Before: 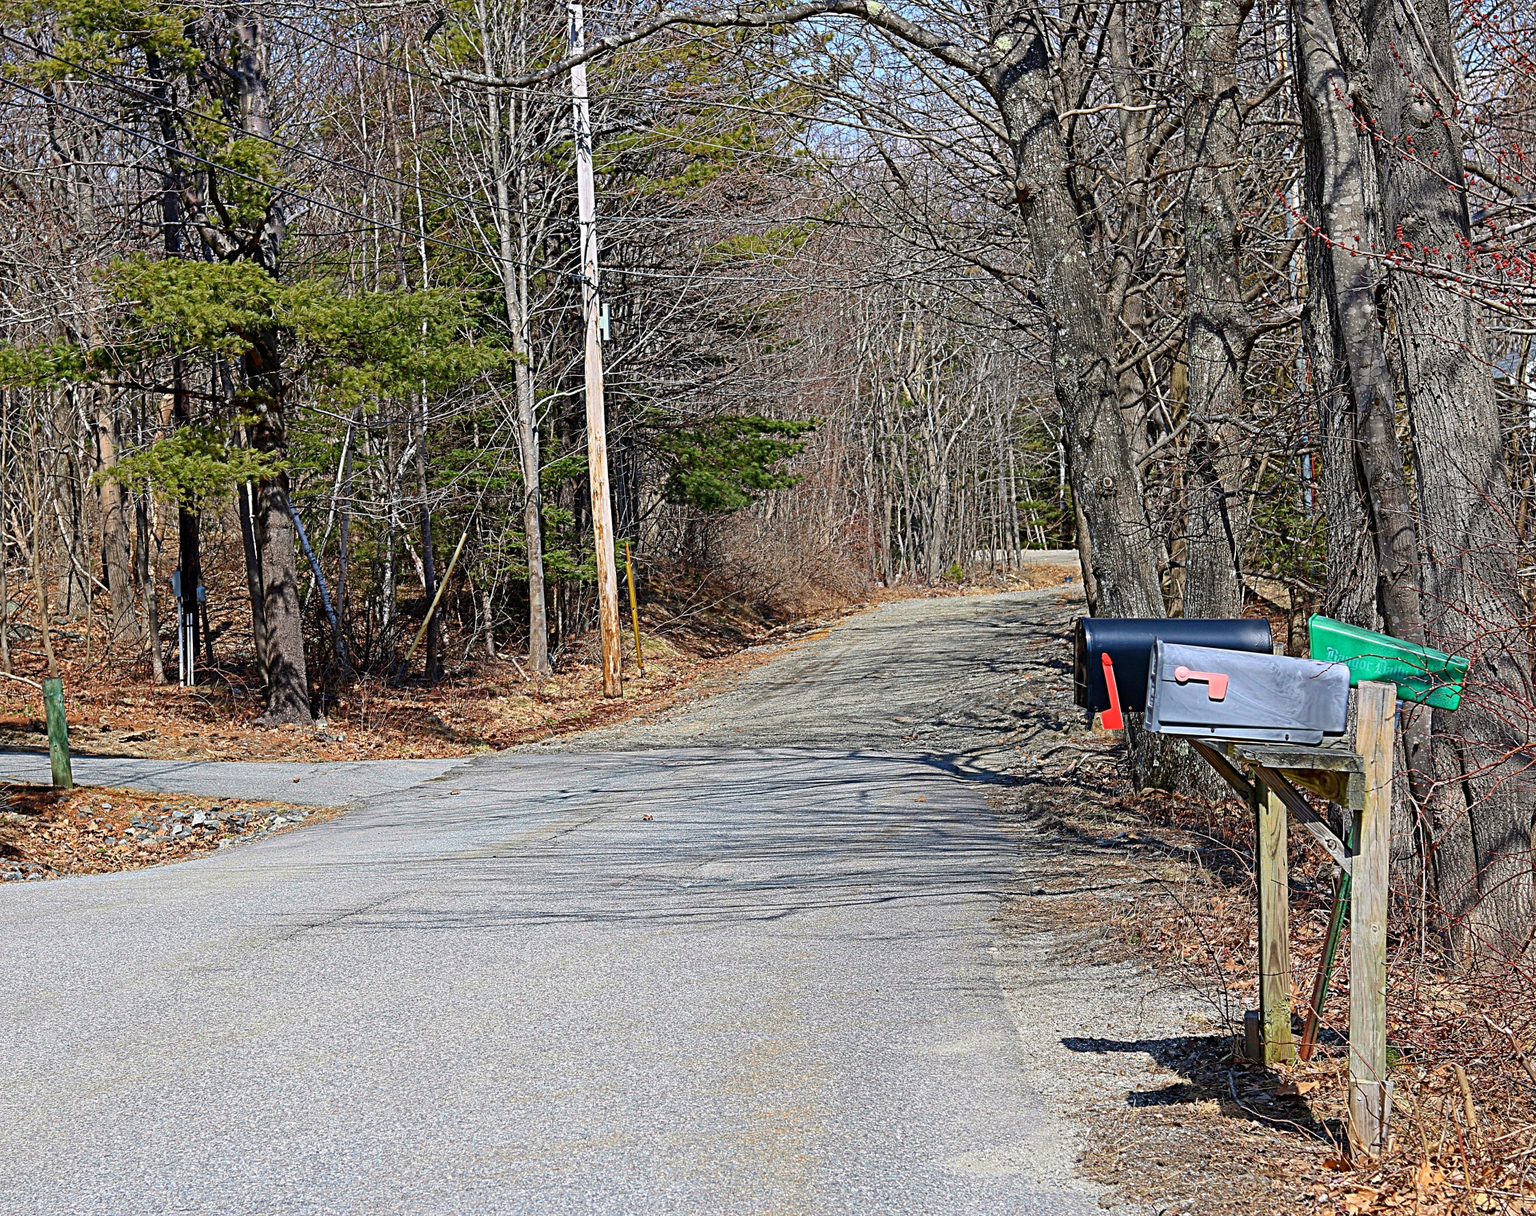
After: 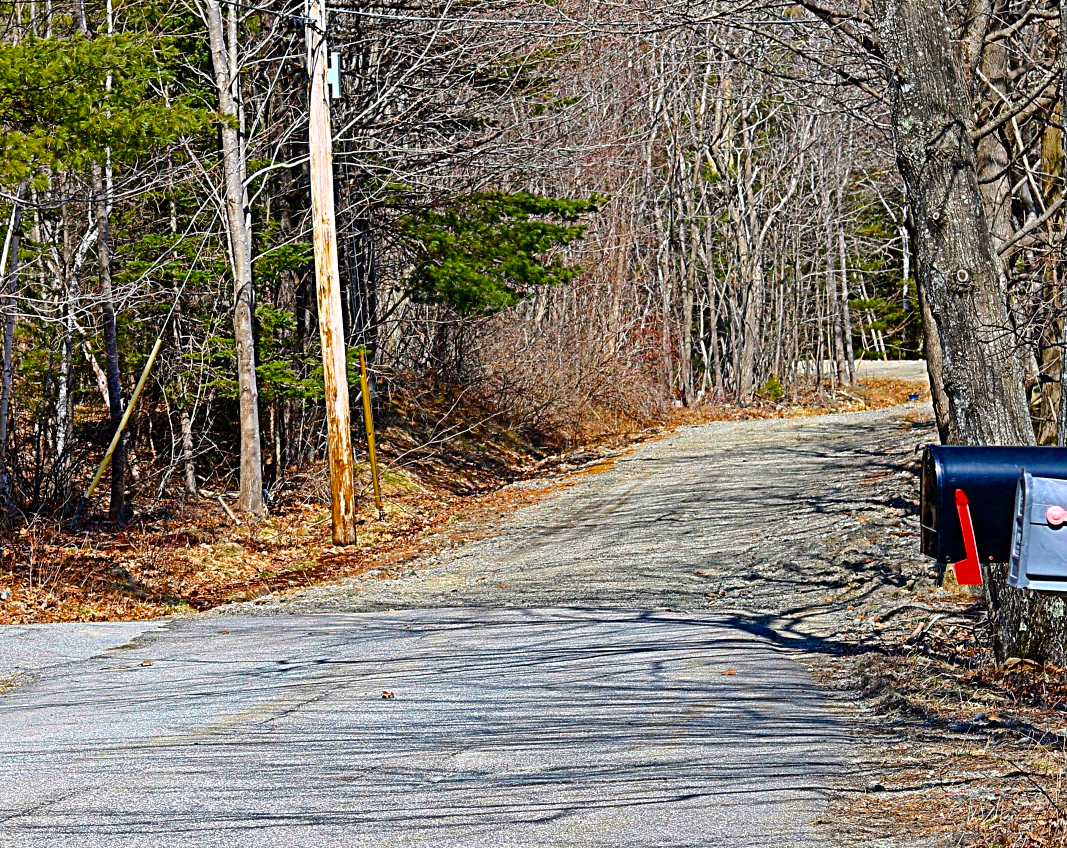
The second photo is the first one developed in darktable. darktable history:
color zones: curves: ch0 [(0, 0.5) (0.143, 0.5) (0.286, 0.5) (0.429, 0.5) (0.571, 0.5) (0.714, 0.476) (0.857, 0.5) (1, 0.5)]; ch2 [(0, 0.5) (0.143, 0.5) (0.286, 0.5) (0.429, 0.5) (0.571, 0.5) (0.714, 0.487) (0.857, 0.5) (1, 0.5)]
crop and rotate: left 22.023%, top 21.542%, right 22.399%, bottom 22.627%
color balance rgb: power › luminance 1.292%, perceptual saturation grading › global saturation 30.767%, perceptual brilliance grading › mid-tones 10.506%, perceptual brilliance grading › shadows 15.636%, global vibrance 9.445%, contrast 14.994%, saturation formula JzAzBz (2021)
shadows and highlights: soften with gaussian
